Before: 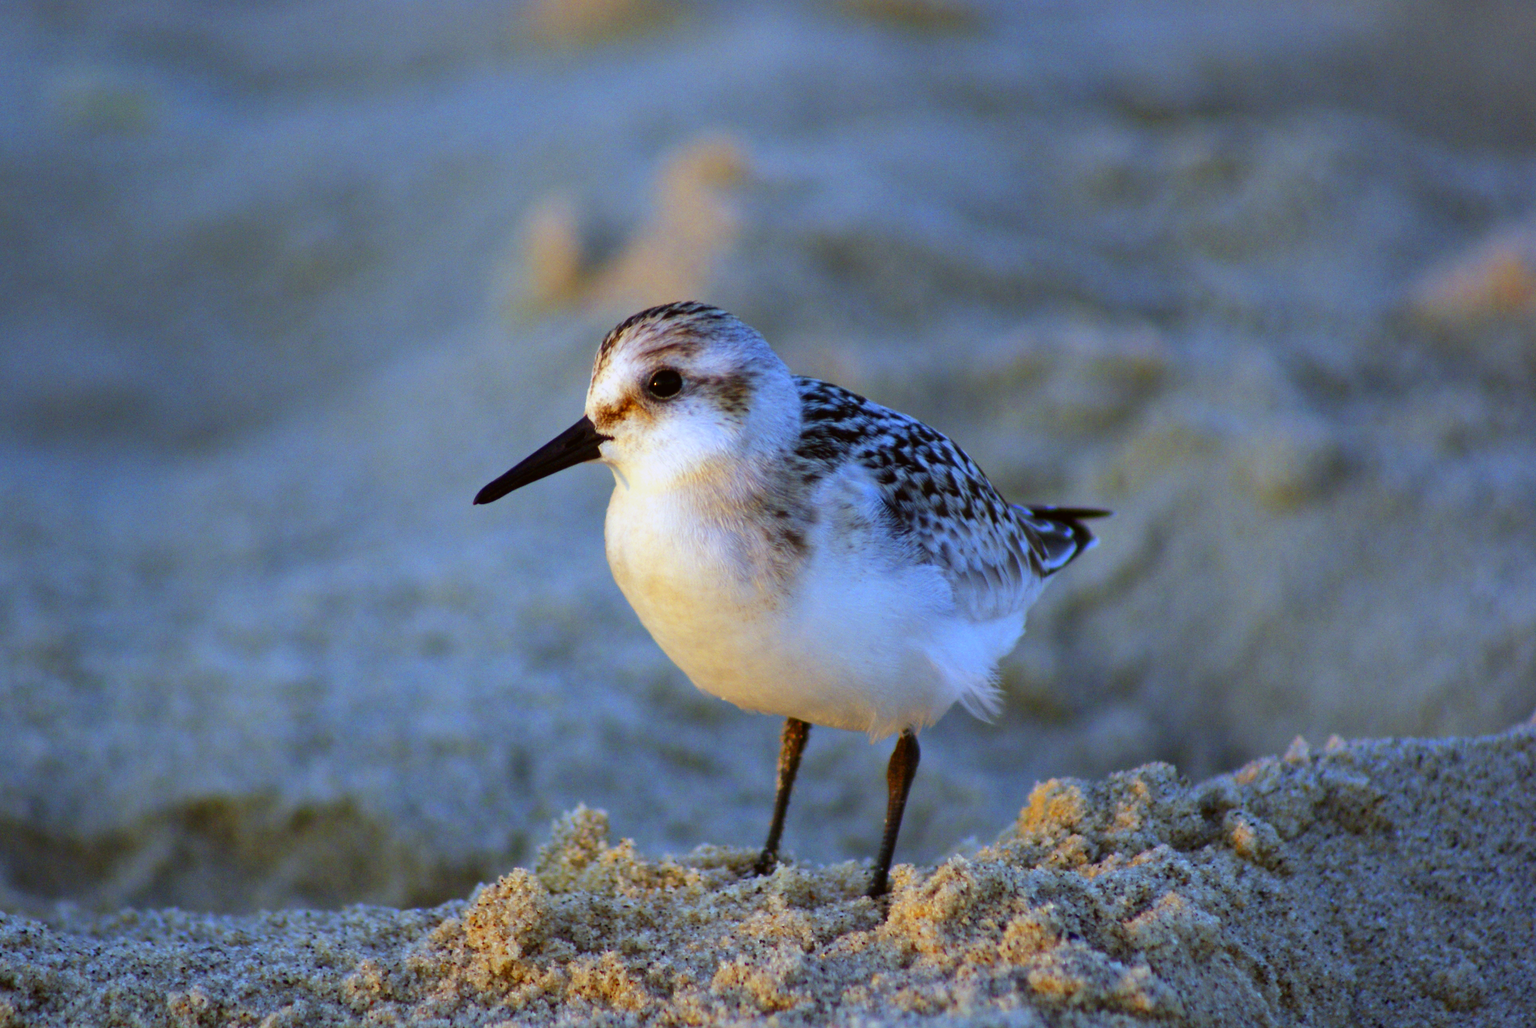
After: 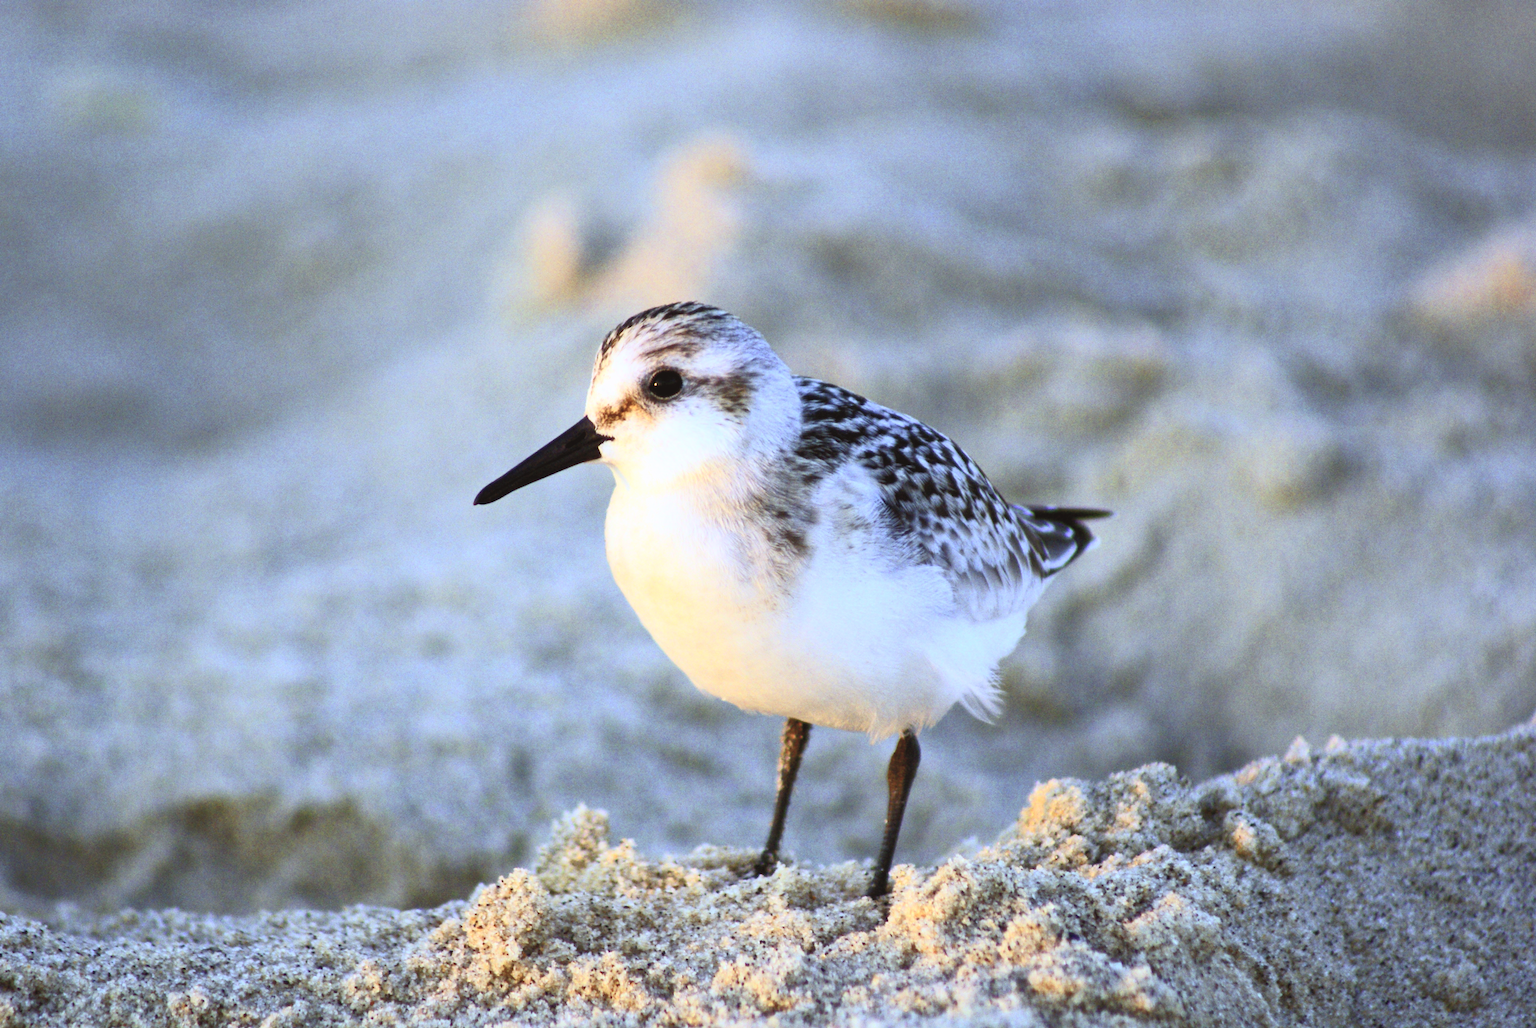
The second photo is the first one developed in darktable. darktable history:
contrast brightness saturation: contrast 0.421, brightness 0.546, saturation -0.19
